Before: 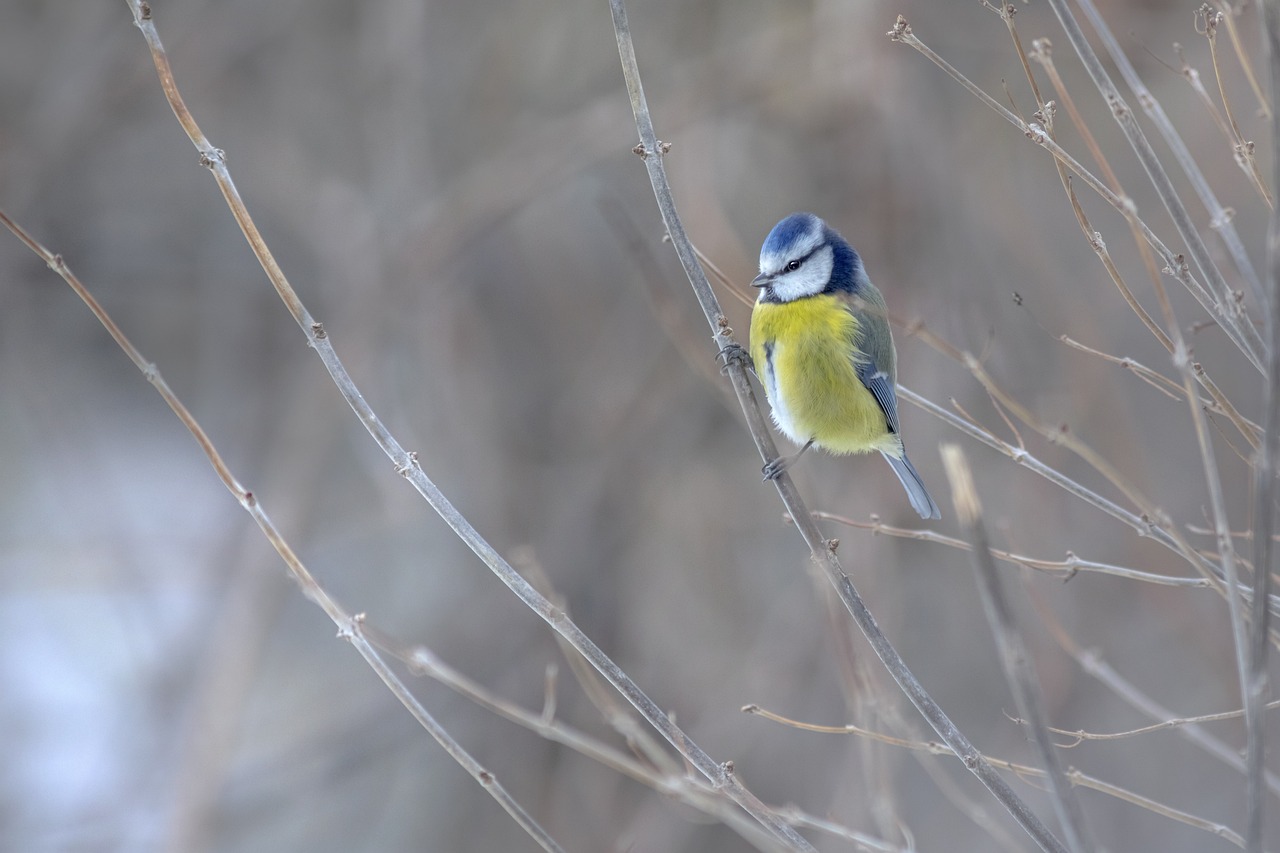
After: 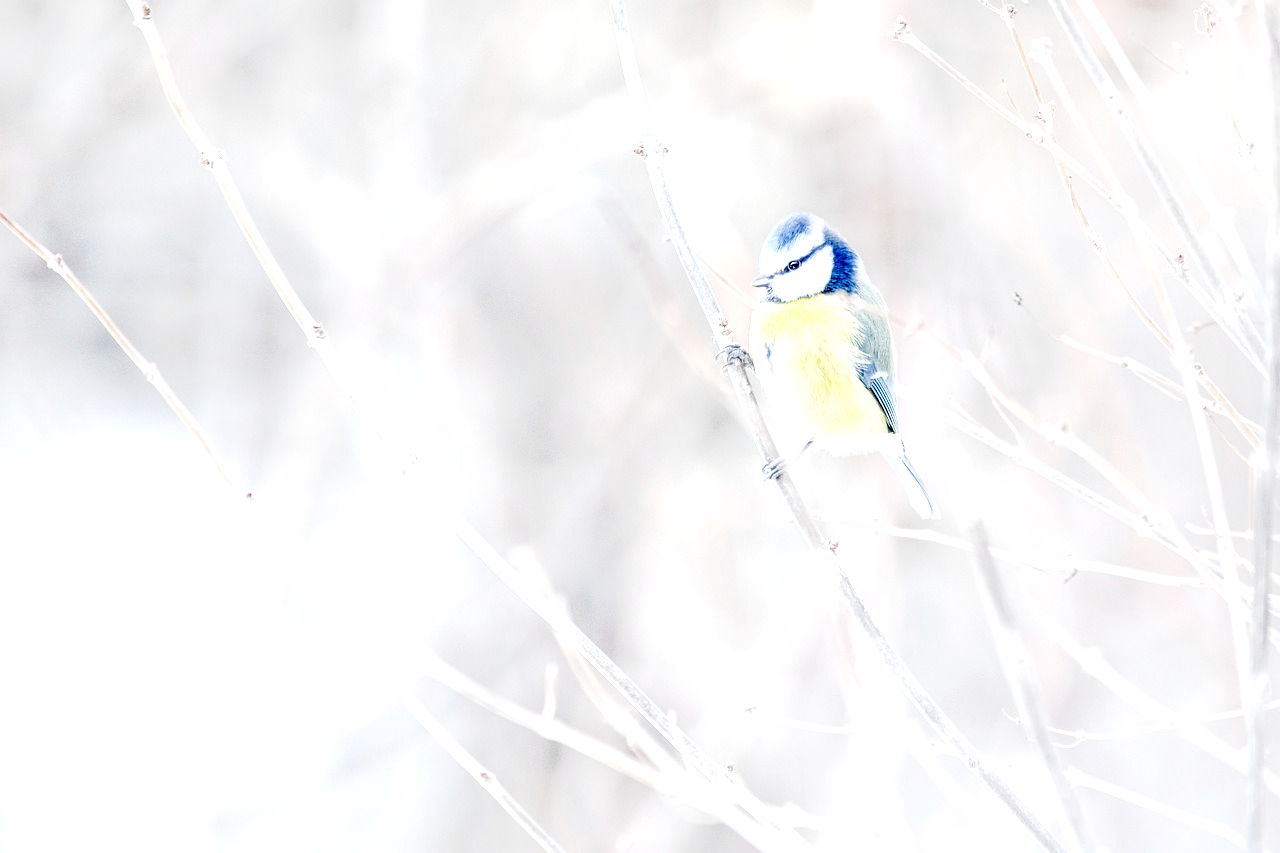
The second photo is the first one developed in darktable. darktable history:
exposure: black level correction 0, exposure 1.741 EV, compensate highlight preservation false
local contrast: highlights 65%, shadows 53%, detail 168%, midtone range 0.511
tone equalizer: -8 EV 0.001 EV, -7 EV -0.002 EV, -6 EV 0.002 EV, -5 EV -0.069 EV, -4 EV -0.124 EV, -3 EV -0.151 EV, -2 EV 0.227 EV, -1 EV 0.712 EV, +0 EV 0.465 EV
tone curve: curves: ch0 [(0, 0.005) (0.103, 0.097) (0.18, 0.22) (0.378, 0.482) (0.504, 0.631) (0.663, 0.801) (0.834, 0.914) (1, 0.971)]; ch1 [(0, 0) (0.172, 0.123) (0.324, 0.253) (0.396, 0.388) (0.478, 0.461) (0.499, 0.498) (0.545, 0.587) (0.604, 0.692) (0.704, 0.818) (1, 1)]; ch2 [(0, 0) (0.411, 0.424) (0.496, 0.5) (0.521, 0.537) (0.555, 0.585) (0.628, 0.703) (1, 1)], preserve colors none
